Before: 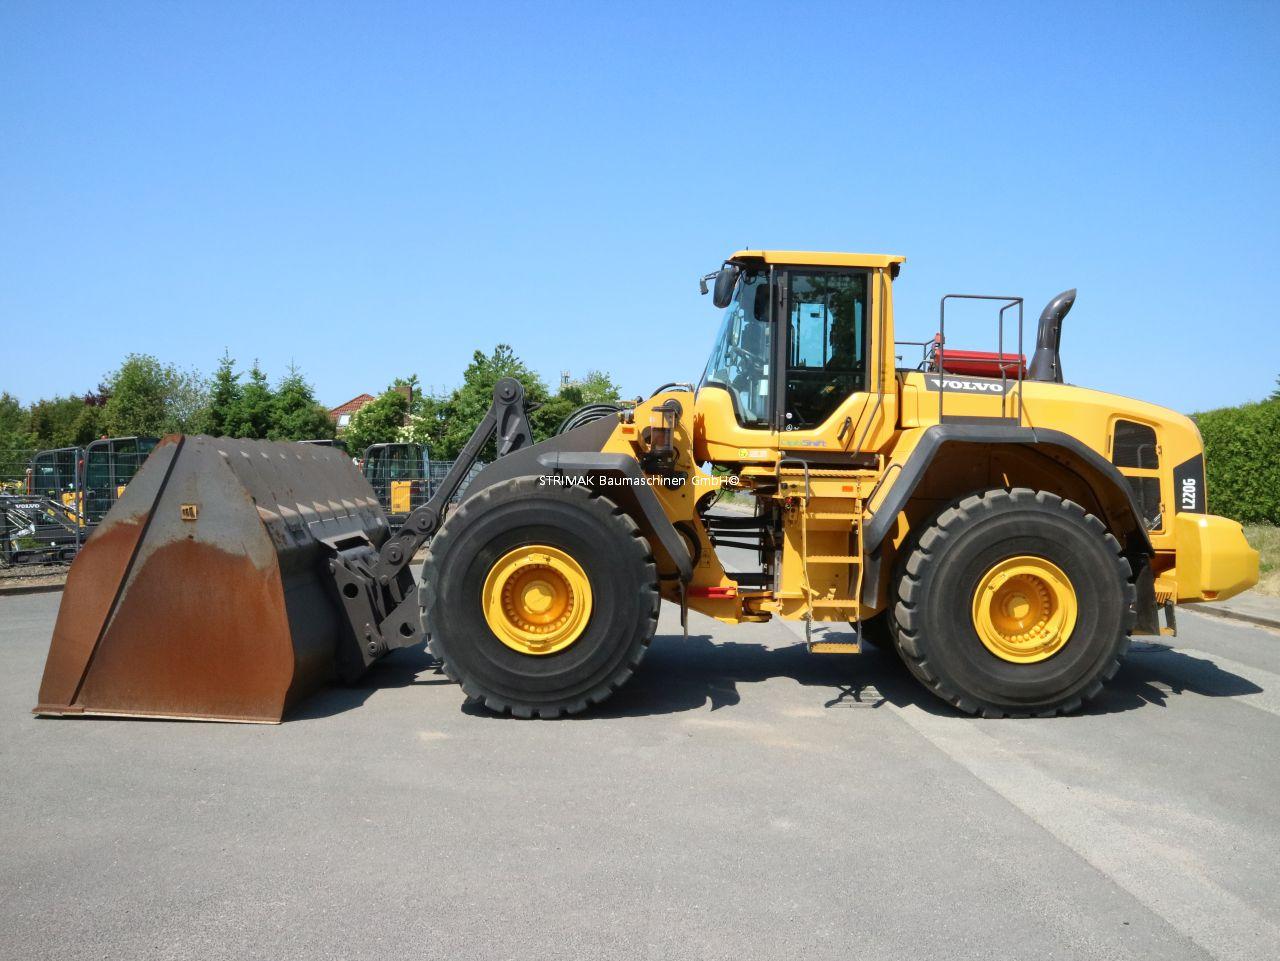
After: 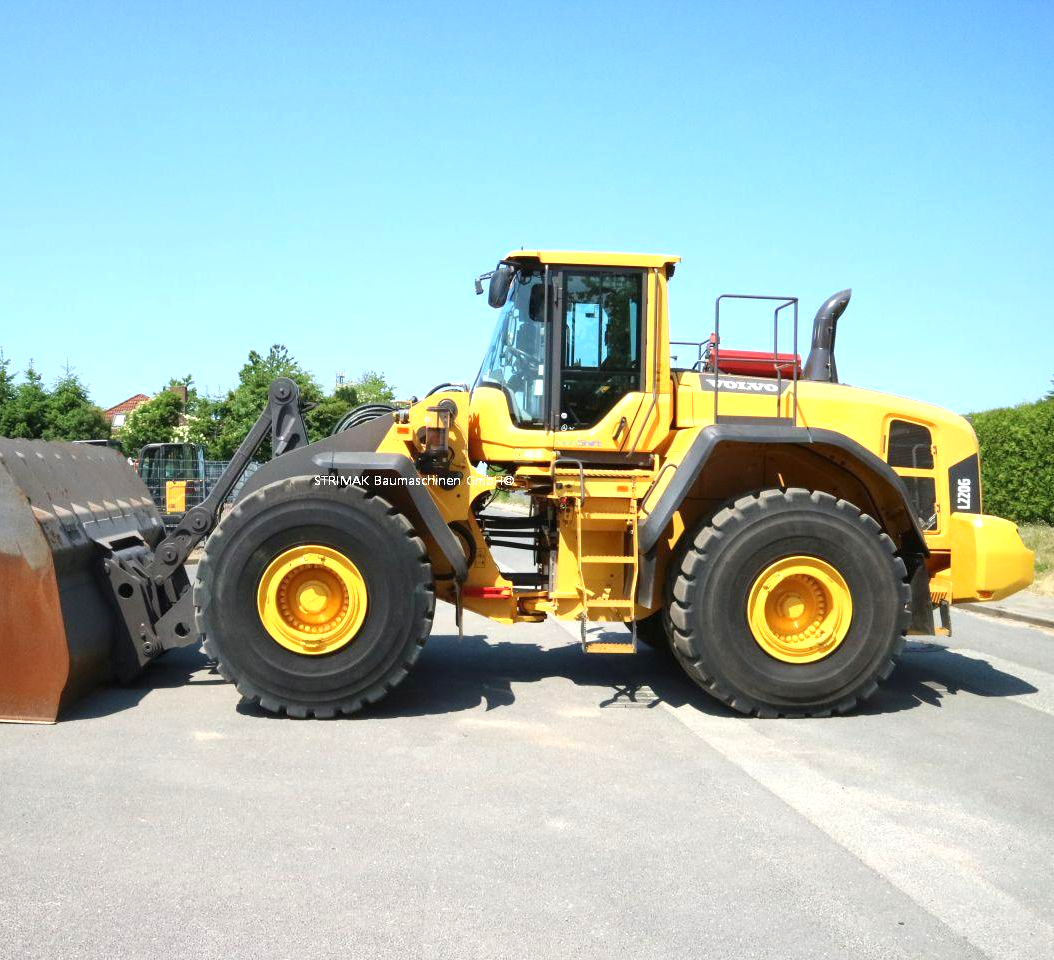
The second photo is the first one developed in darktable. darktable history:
exposure: exposure 0.6 EV, compensate highlight preservation false
crop: left 17.582%, bottom 0.031%
